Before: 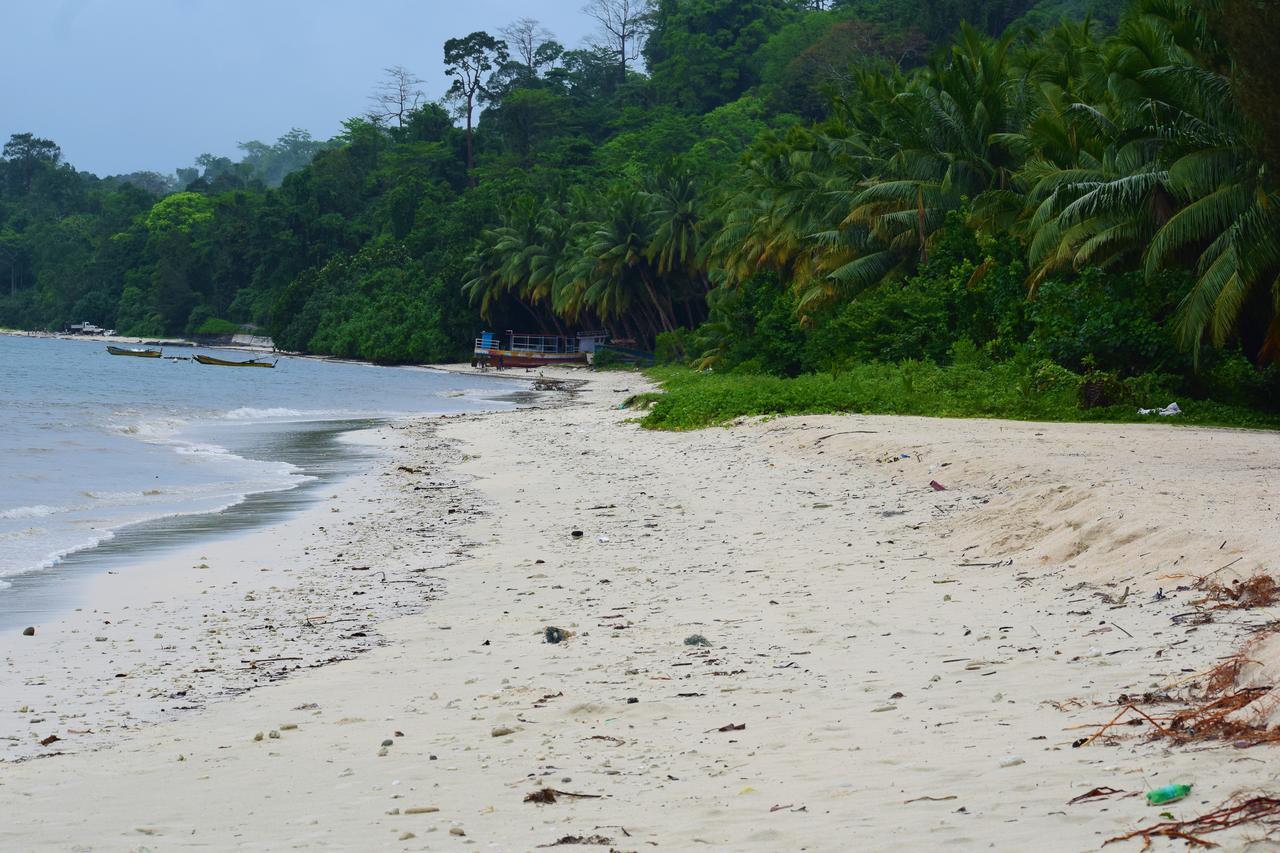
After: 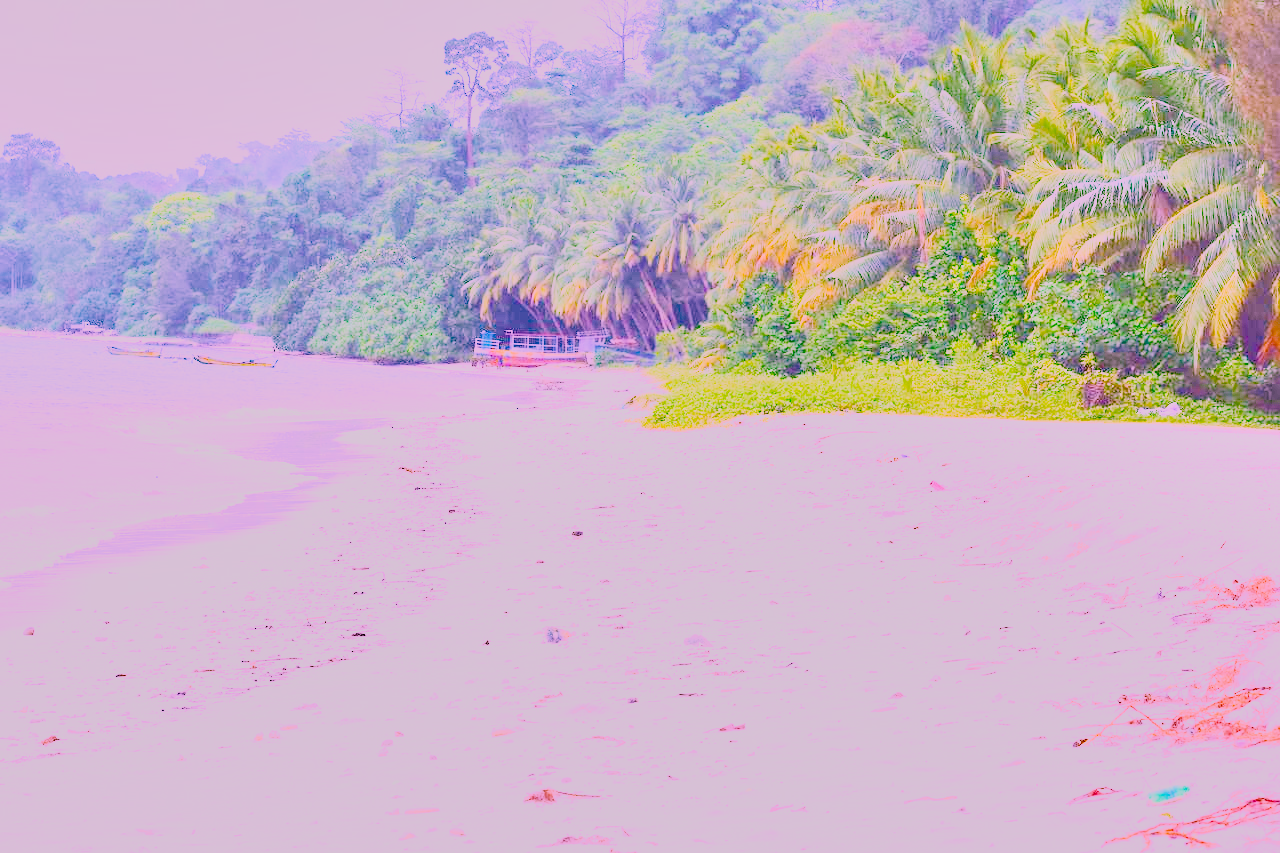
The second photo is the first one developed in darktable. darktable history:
white balance: red 1.828, blue 1.8
highlight reconstruction: iterations 1, diameter of reconstruction 64 px
exposure: black level correction 0, exposure 0.7 EV, compensate exposure bias true, compensate highlight preservation false
filmic rgb: black relative exposure -7.65 EV, white relative exposure 4.56 EV, hardness 3.61, contrast 0.812, color science v6 (2022)
base curve: curves: ch0 [(0, 0) (0.026, 0.03) (0.109, 0.232) (0.351, 0.748) (0.669, 0.968) (1, 1)]
shadows and highlights: soften with gaussian
tone curve: curves: ch0 [(0, 0) (0.08, 0.04) (0.17, 0.11) (0.5, 0.5) (0.83, 0.89) (0.92, 0.96) (1, 1)], preserve colors none
color balance rgb: linear chroma grading › global chroma -5.5%
color balance: lift [1, 1.007, 1, 1]
